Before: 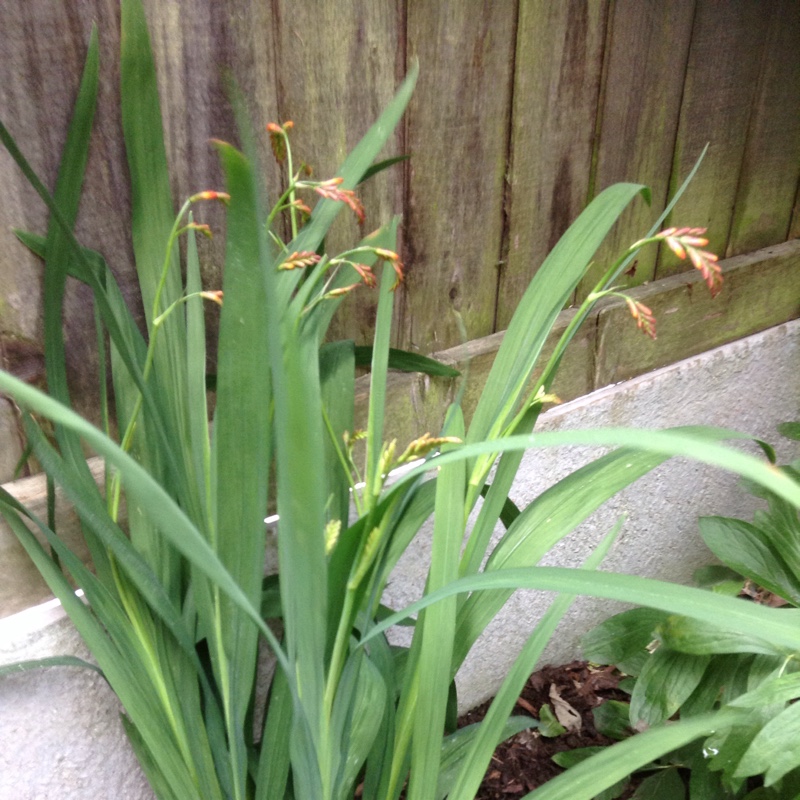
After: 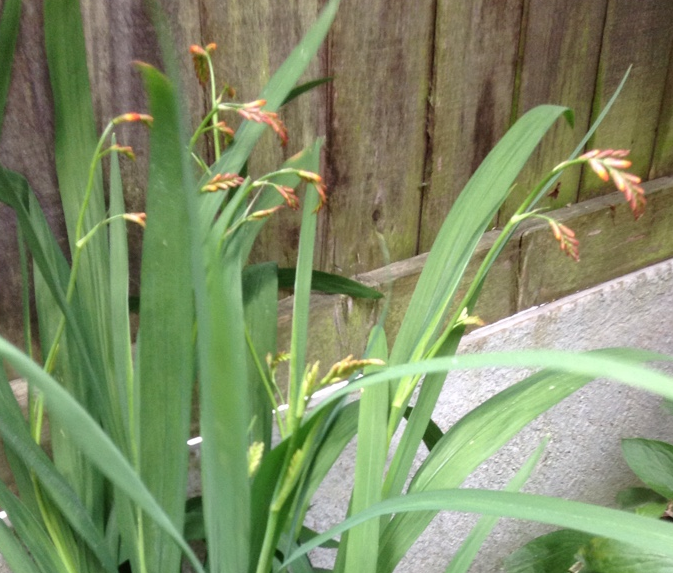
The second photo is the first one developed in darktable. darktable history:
crop and rotate: left 9.687%, top 9.767%, right 6.074%, bottom 18.529%
